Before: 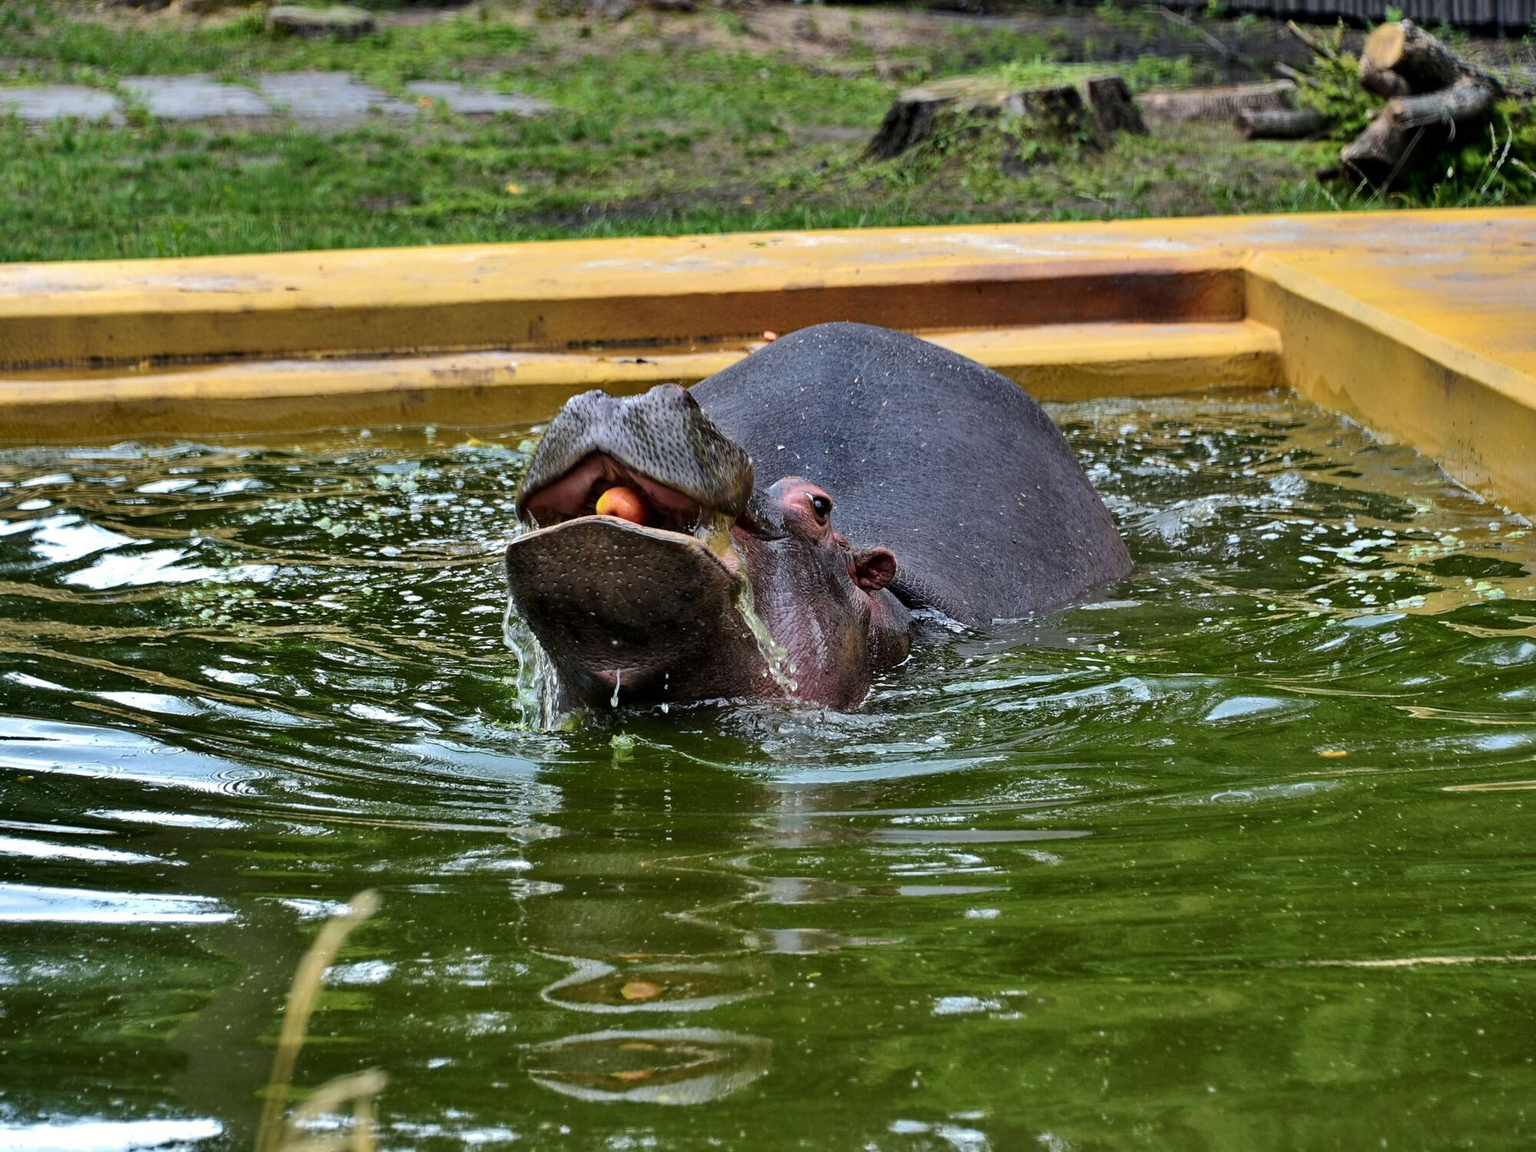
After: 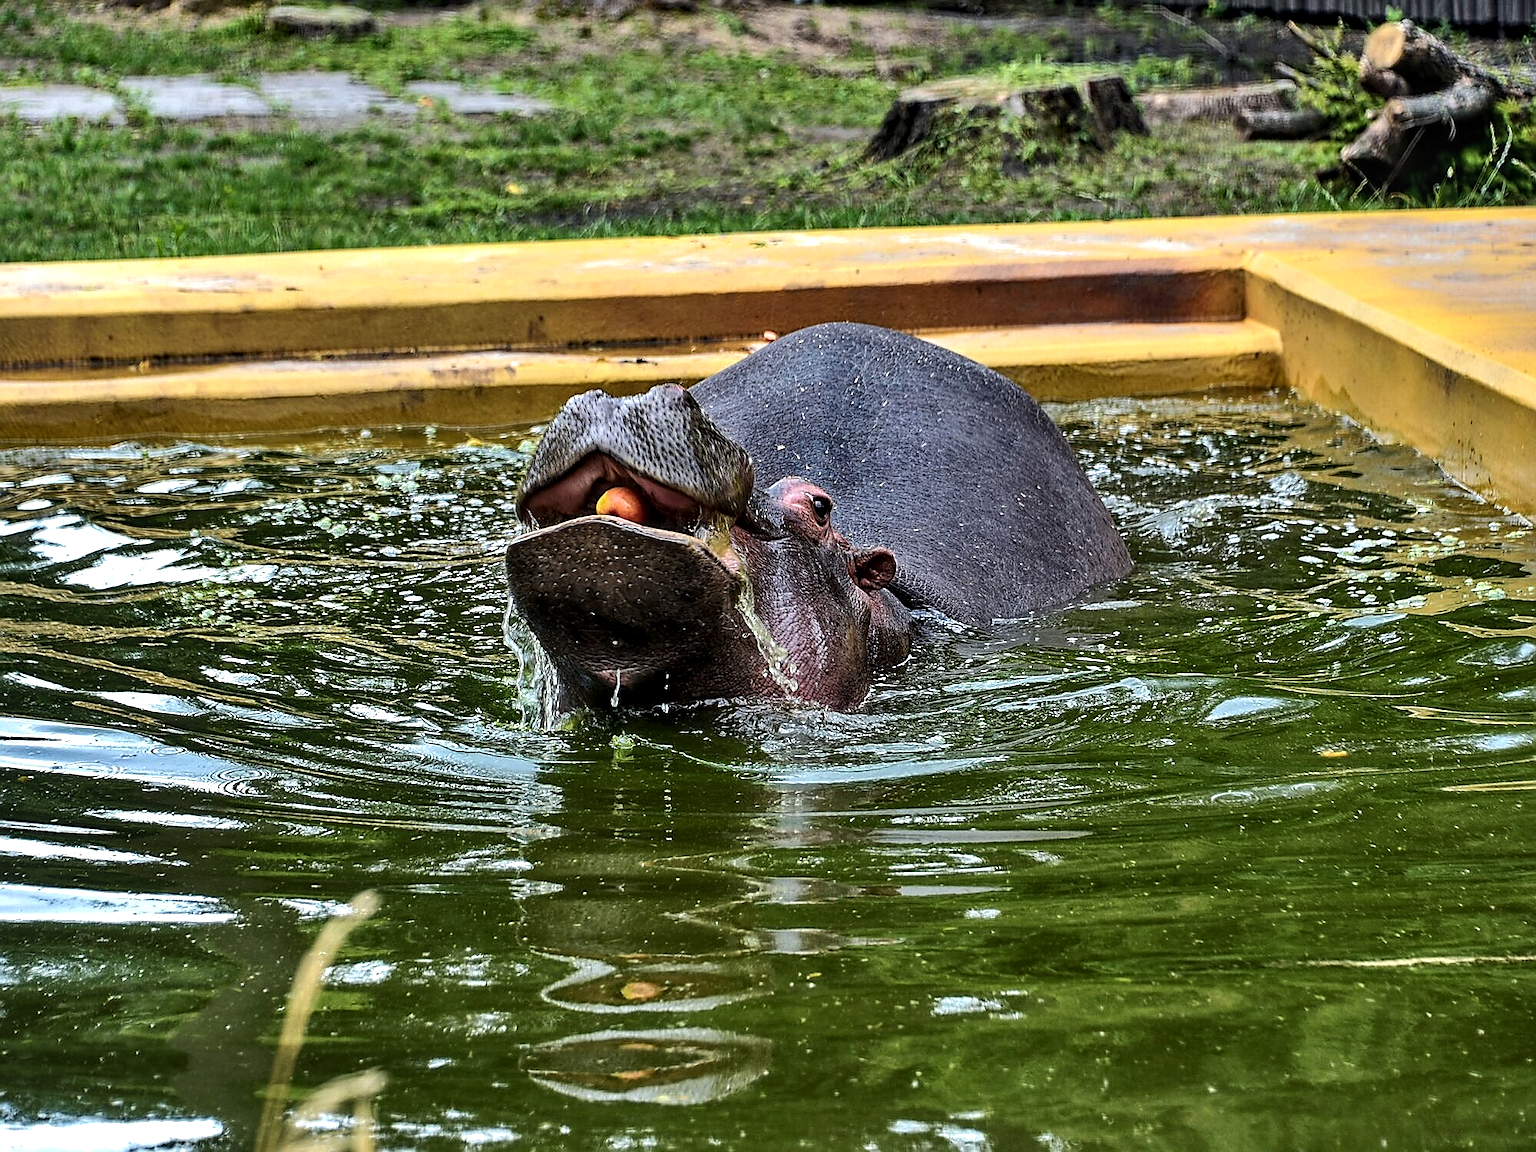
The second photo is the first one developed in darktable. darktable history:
tone equalizer: -8 EV -0.379 EV, -7 EV -0.422 EV, -6 EV -0.312 EV, -5 EV -0.24 EV, -3 EV 0.239 EV, -2 EV 0.308 EV, -1 EV 0.364 EV, +0 EV 0.418 EV, edges refinement/feathering 500, mask exposure compensation -1.57 EV, preserve details no
local contrast: detail 130%
sharpen: radius 1.382, amount 1.262, threshold 0.767
